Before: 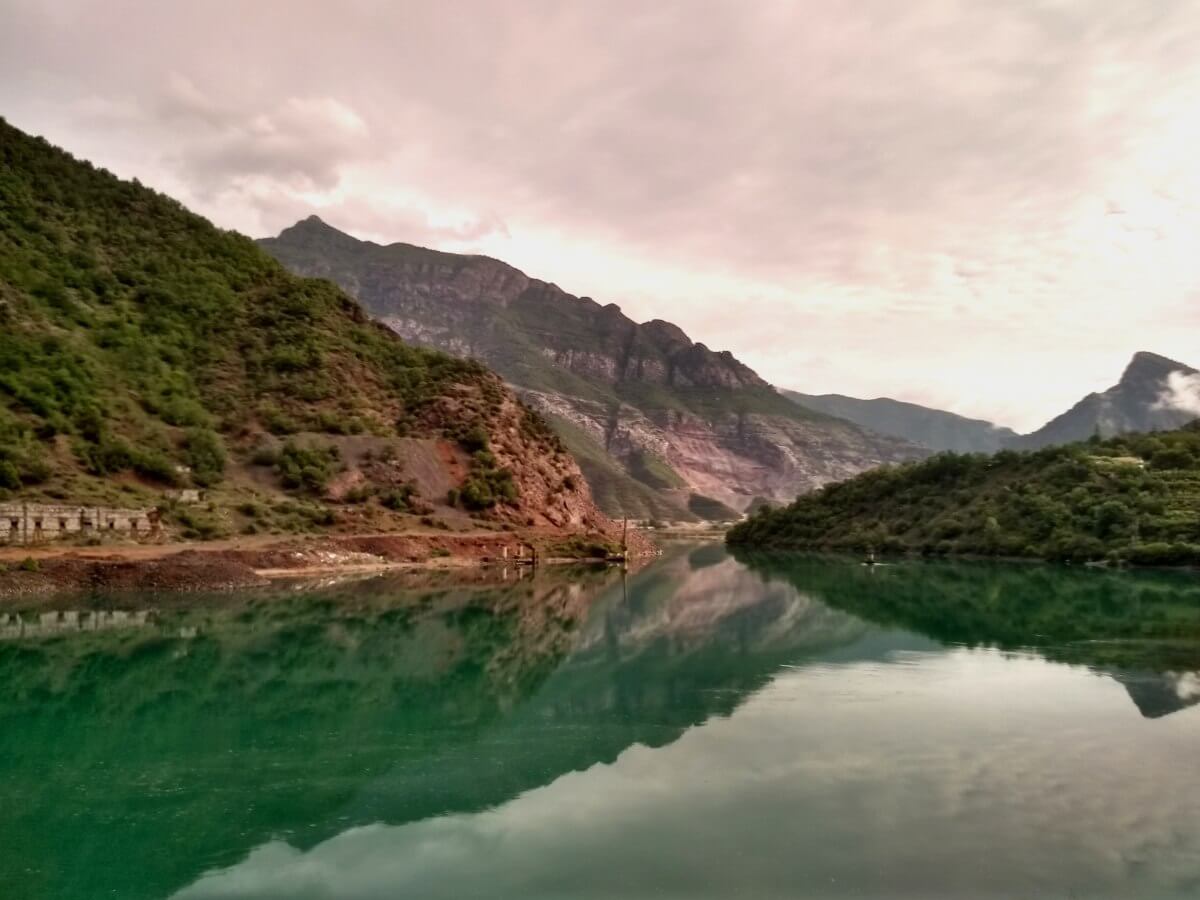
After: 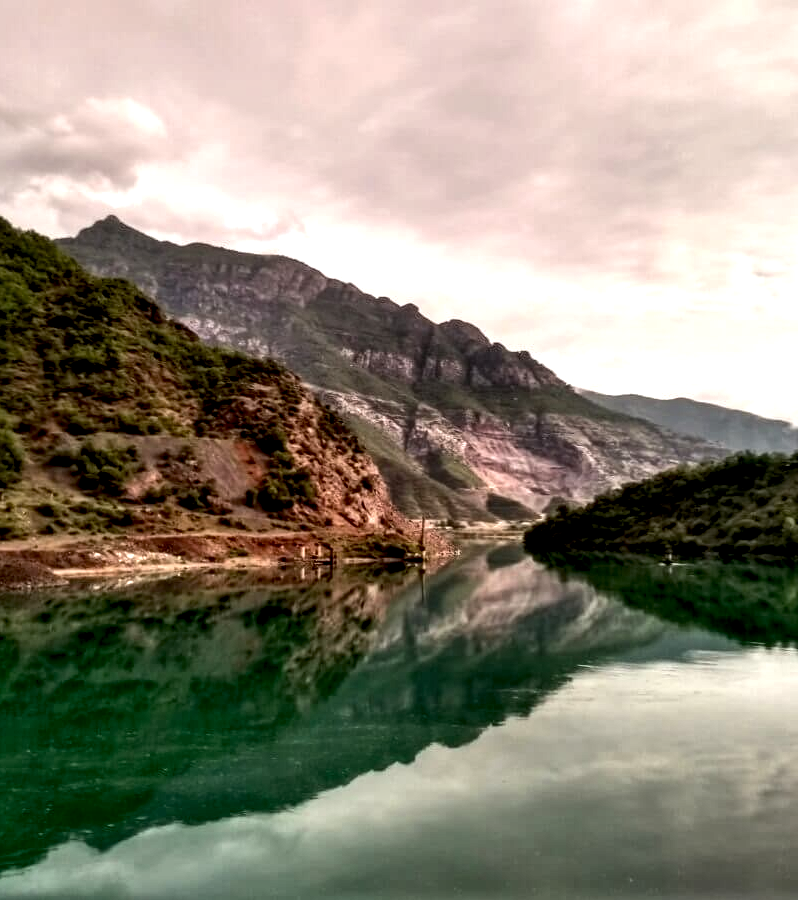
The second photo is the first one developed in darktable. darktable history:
crop: left 16.899%, right 16.556%
local contrast: detail 160%
tone equalizer: -8 EV -0.417 EV, -7 EV -0.389 EV, -6 EV -0.333 EV, -5 EV -0.222 EV, -3 EV 0.222 EV, -2 EV 0.333 EV, -1 EV 0.389 EV, +0 EV 0.417 EV, edges refinement/feathering 500, mask exposure compensation -1.57 EV, preserve details no
exposure: black level correction 0.011, compensate highlight preservation false
